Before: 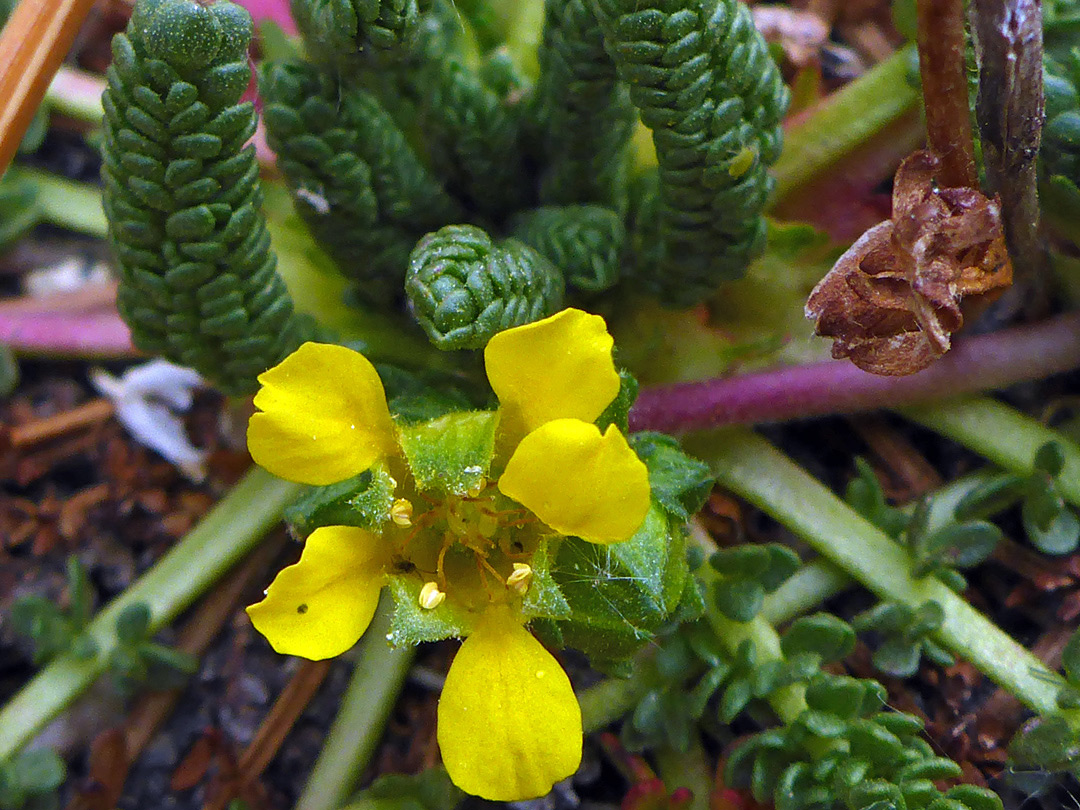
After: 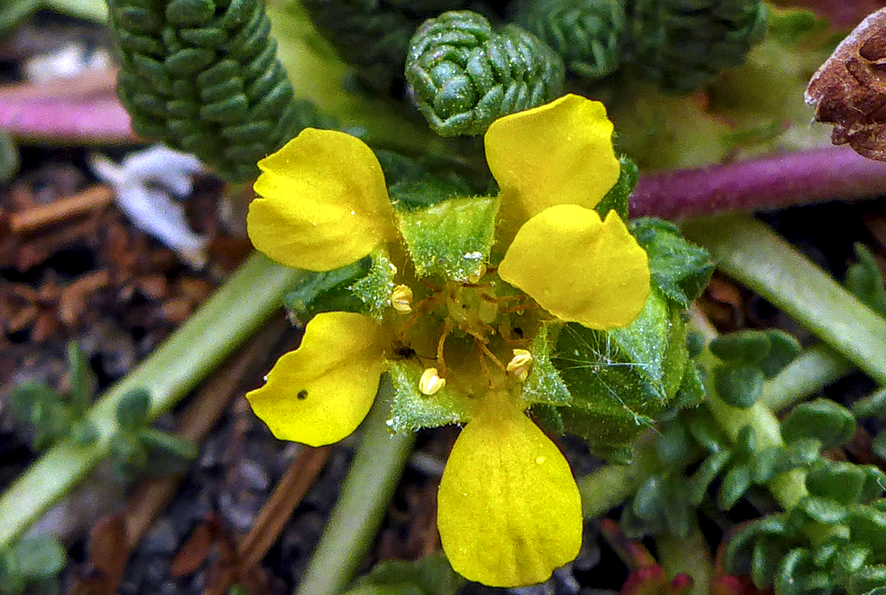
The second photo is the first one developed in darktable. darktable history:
crop: top 26.531%, right 17.959%
local contrast: highlights 25%, detail 150%
